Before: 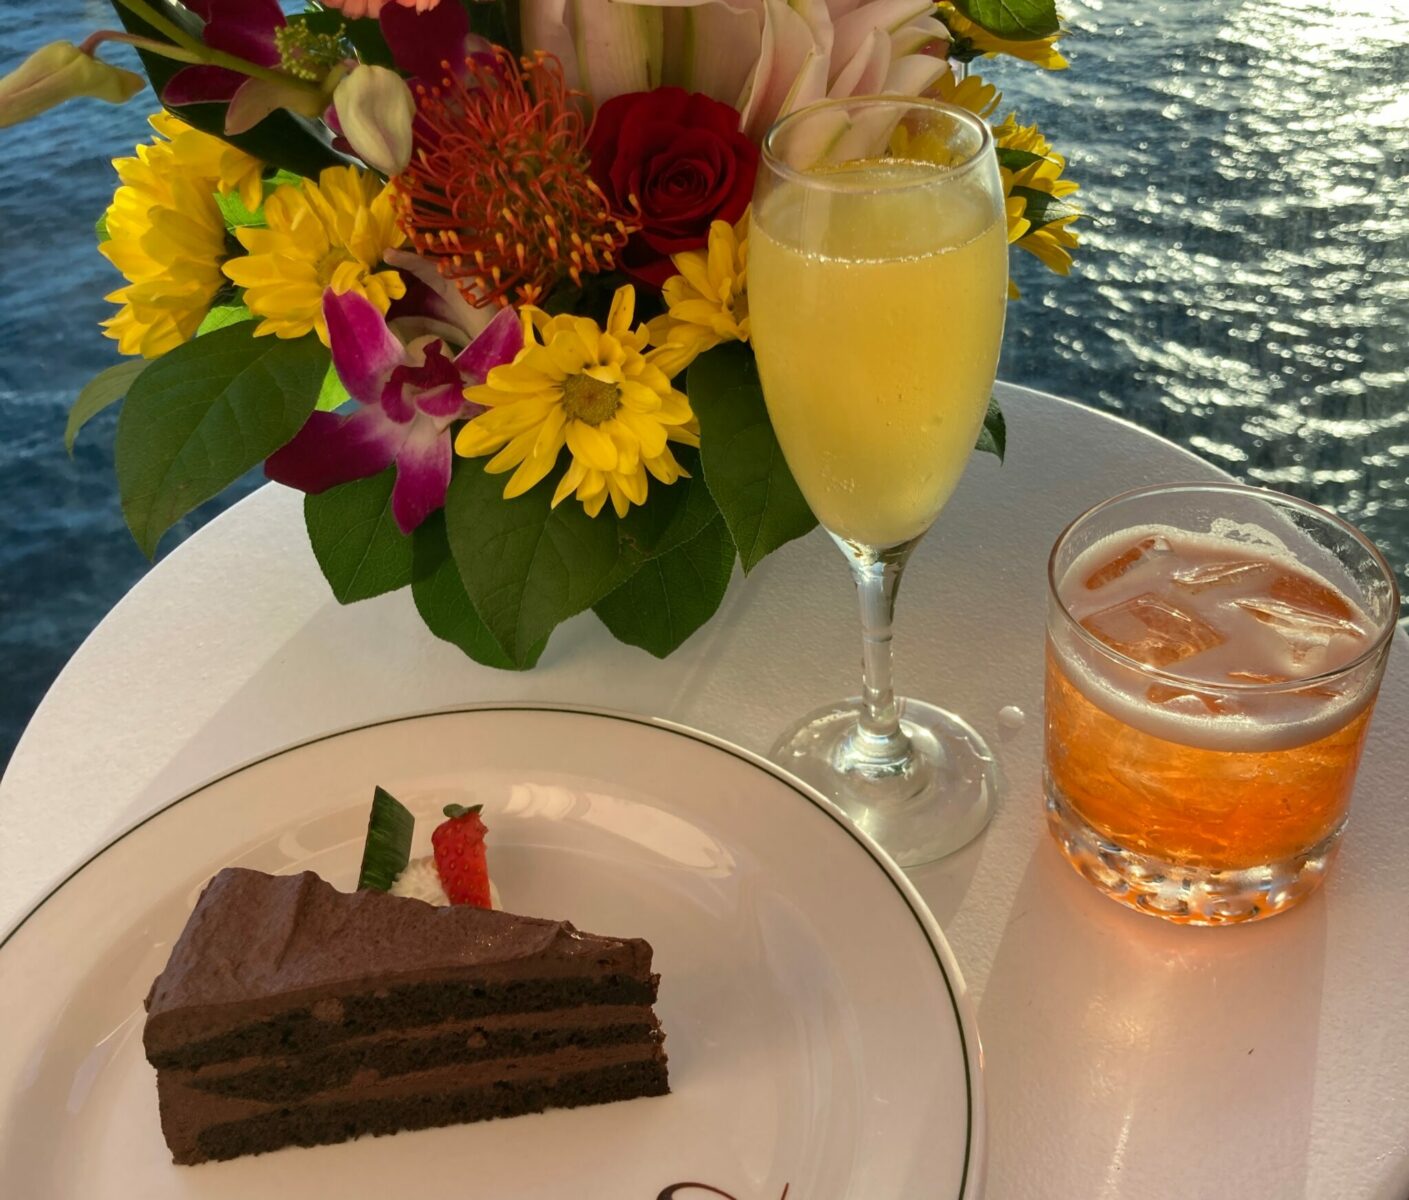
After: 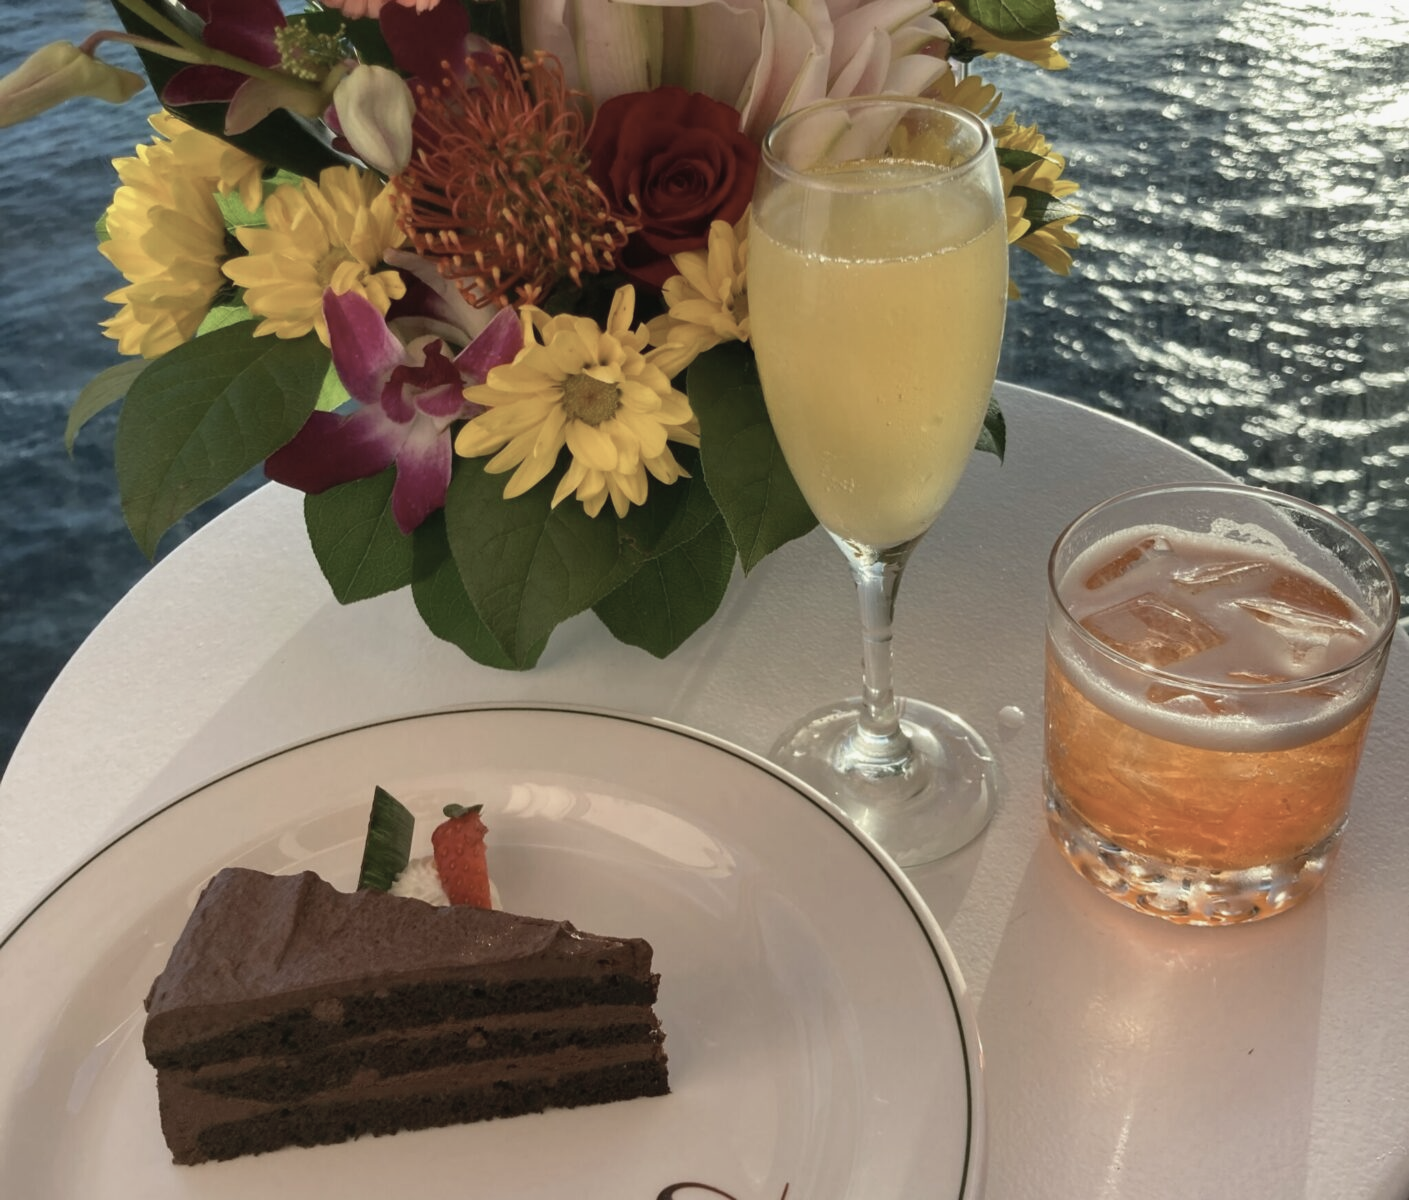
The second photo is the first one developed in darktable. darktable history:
contrast brightness saturation: contrast -0.047, saturation -0.402
